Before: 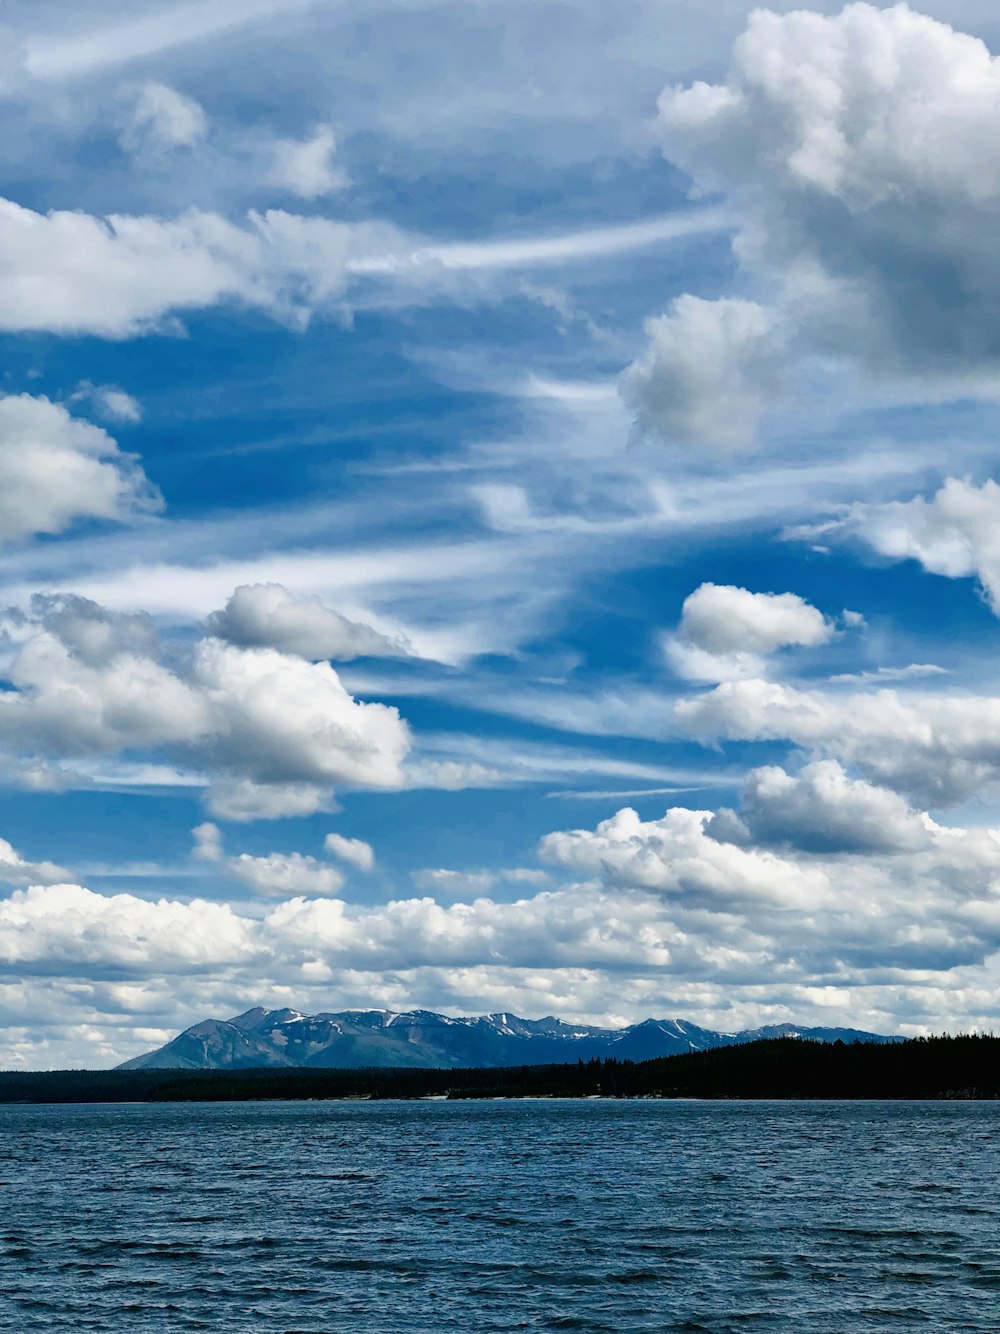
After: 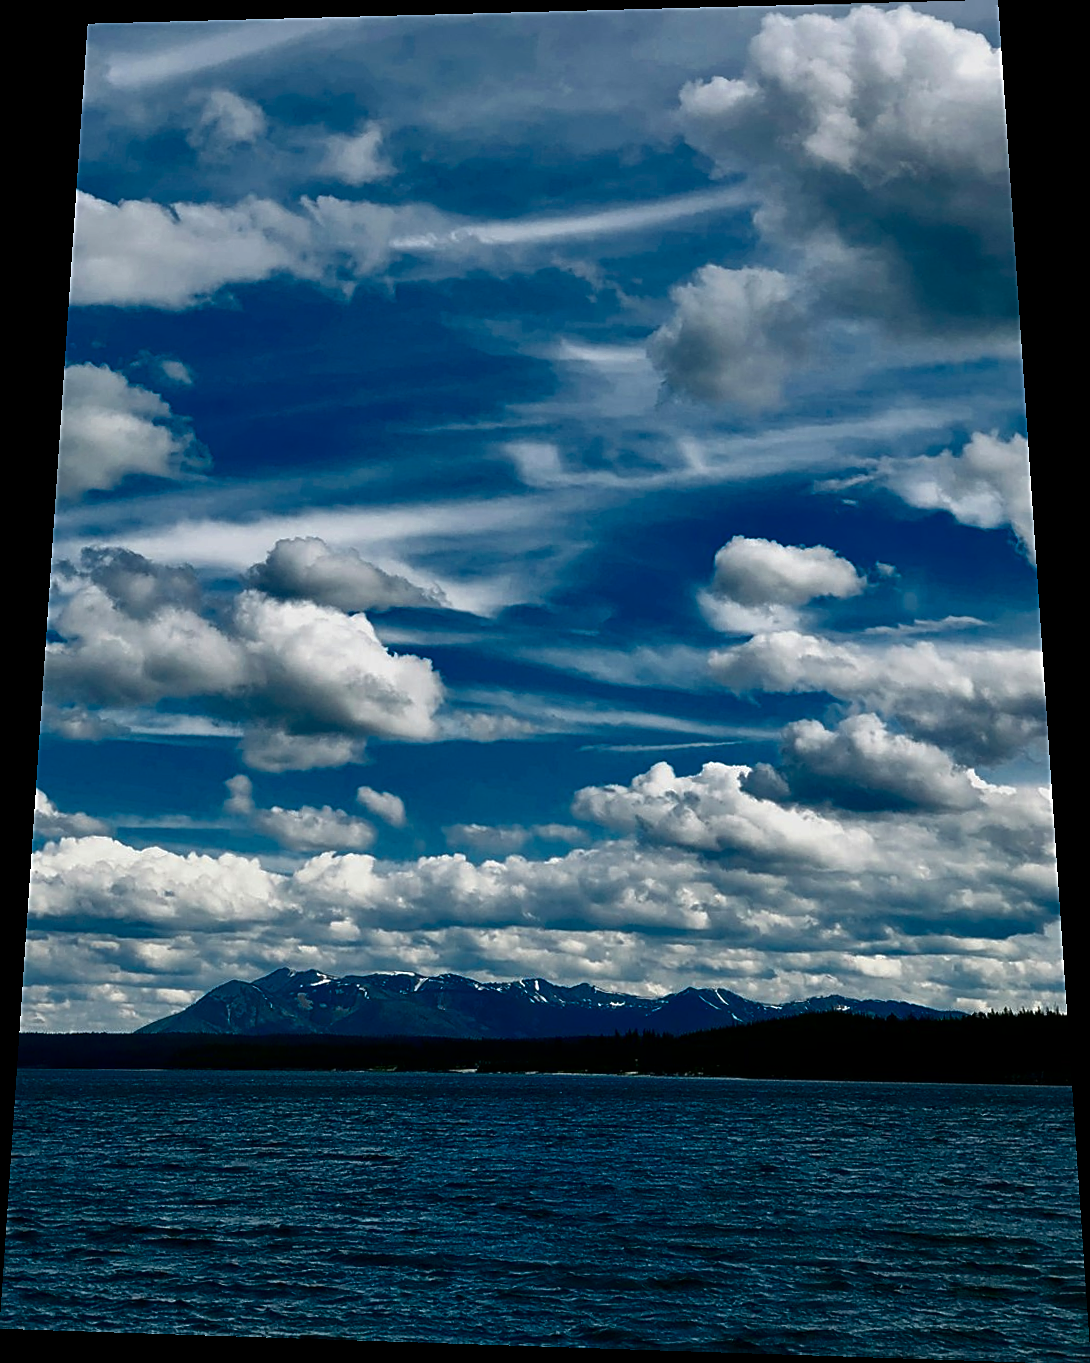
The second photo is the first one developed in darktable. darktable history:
sharpen: on, module defaults
contrast brightness saturation: brightness -0.52
rotate and perspective: rotation 0.128°, lens shift (vertical) -0.181, lens shift (horizontal) -0.044, shear 0.001, automatic cropping off
